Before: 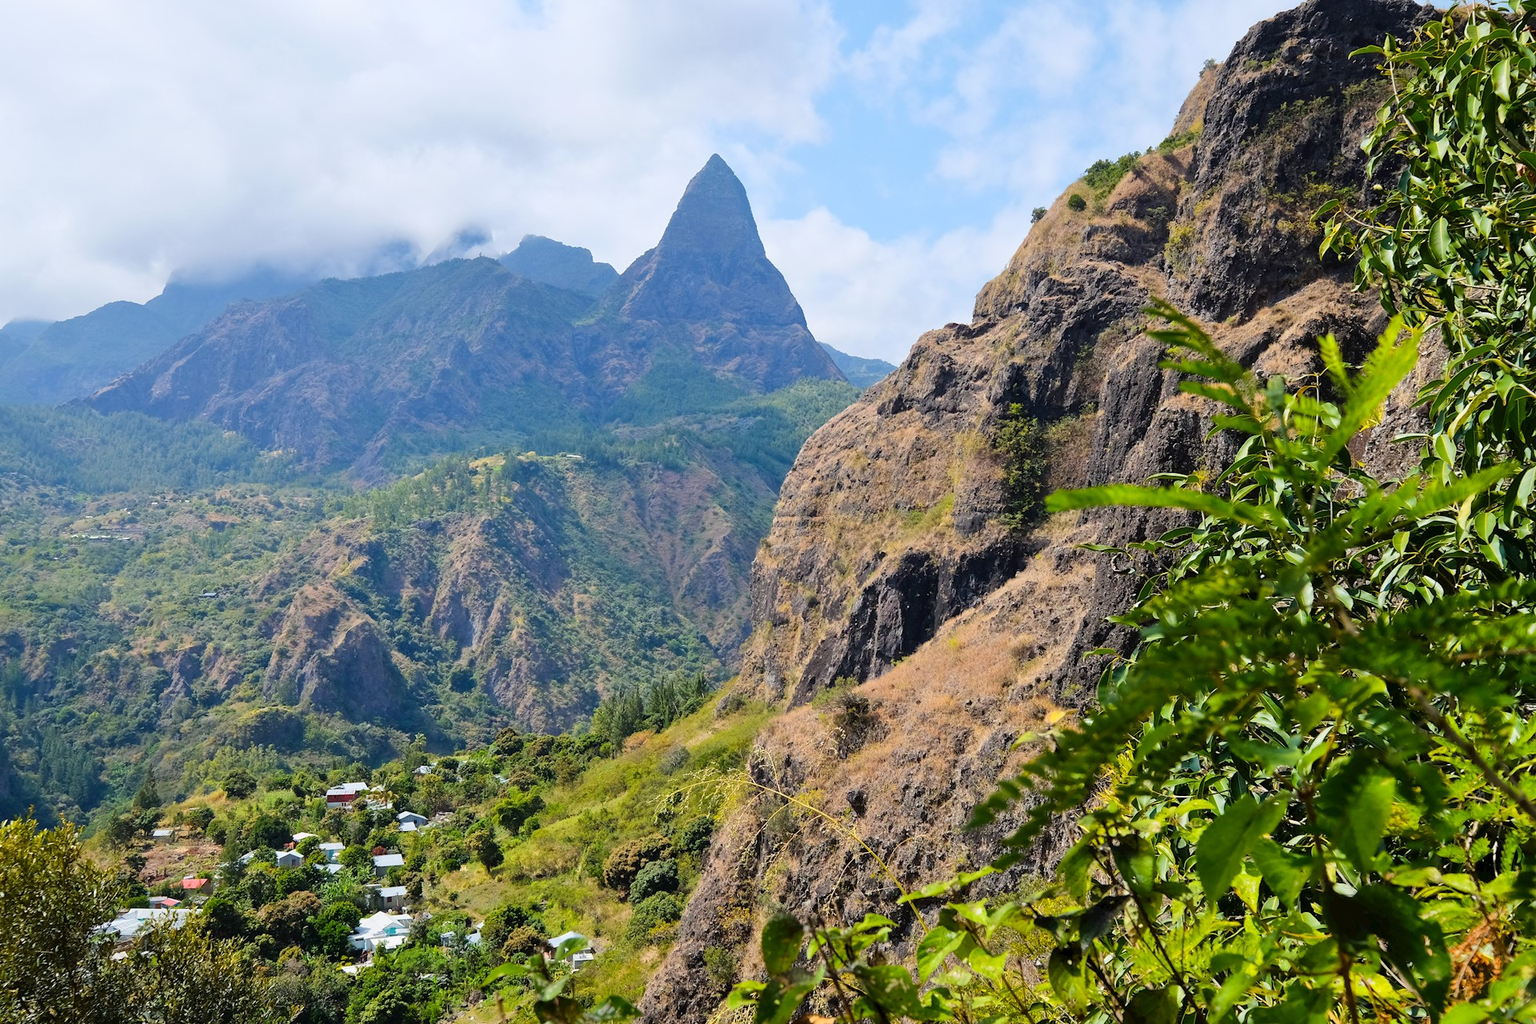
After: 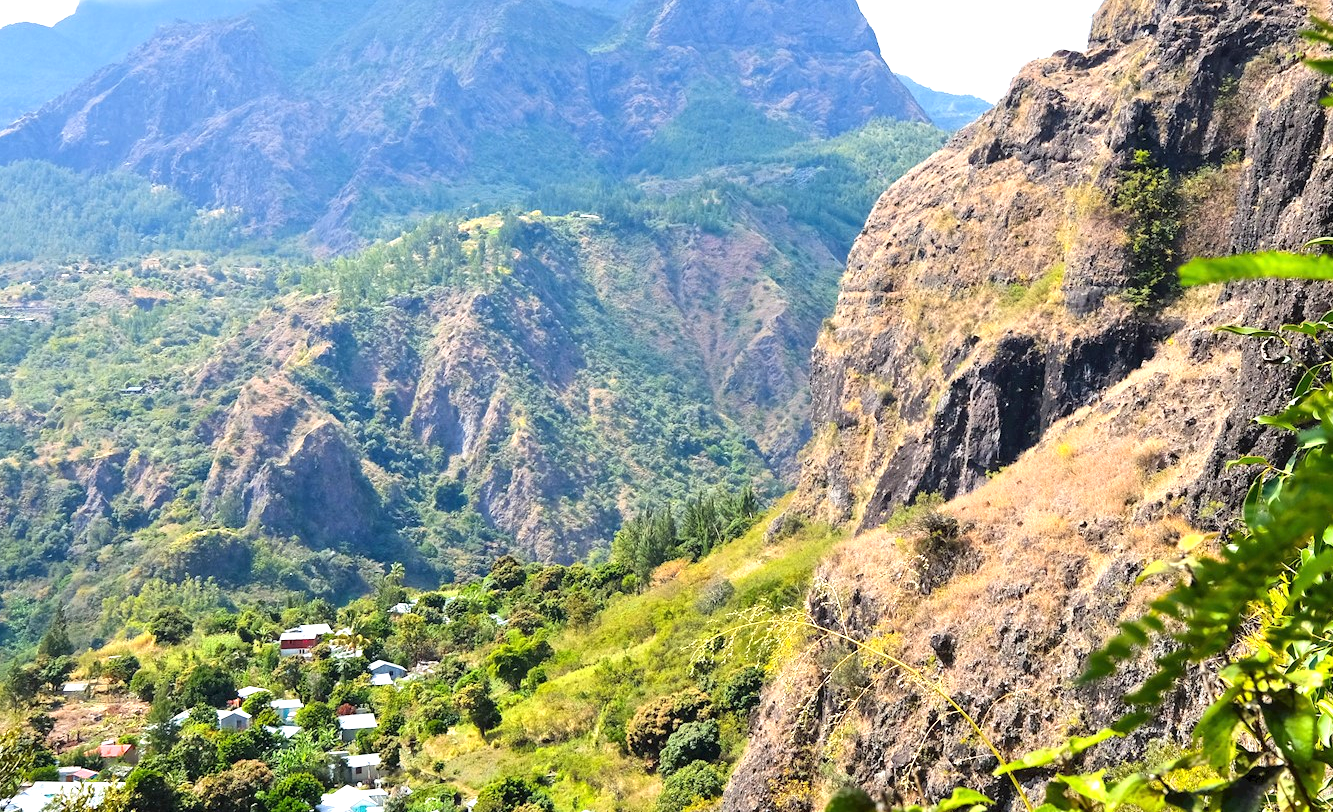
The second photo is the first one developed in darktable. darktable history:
crop: left 6.709%, top 27.691%, right 23.815%, bottom 8.822%
exposure: black level correction 0, exposure 0.899 EV, compensate exposure bias true, compensate highlight preservation false
